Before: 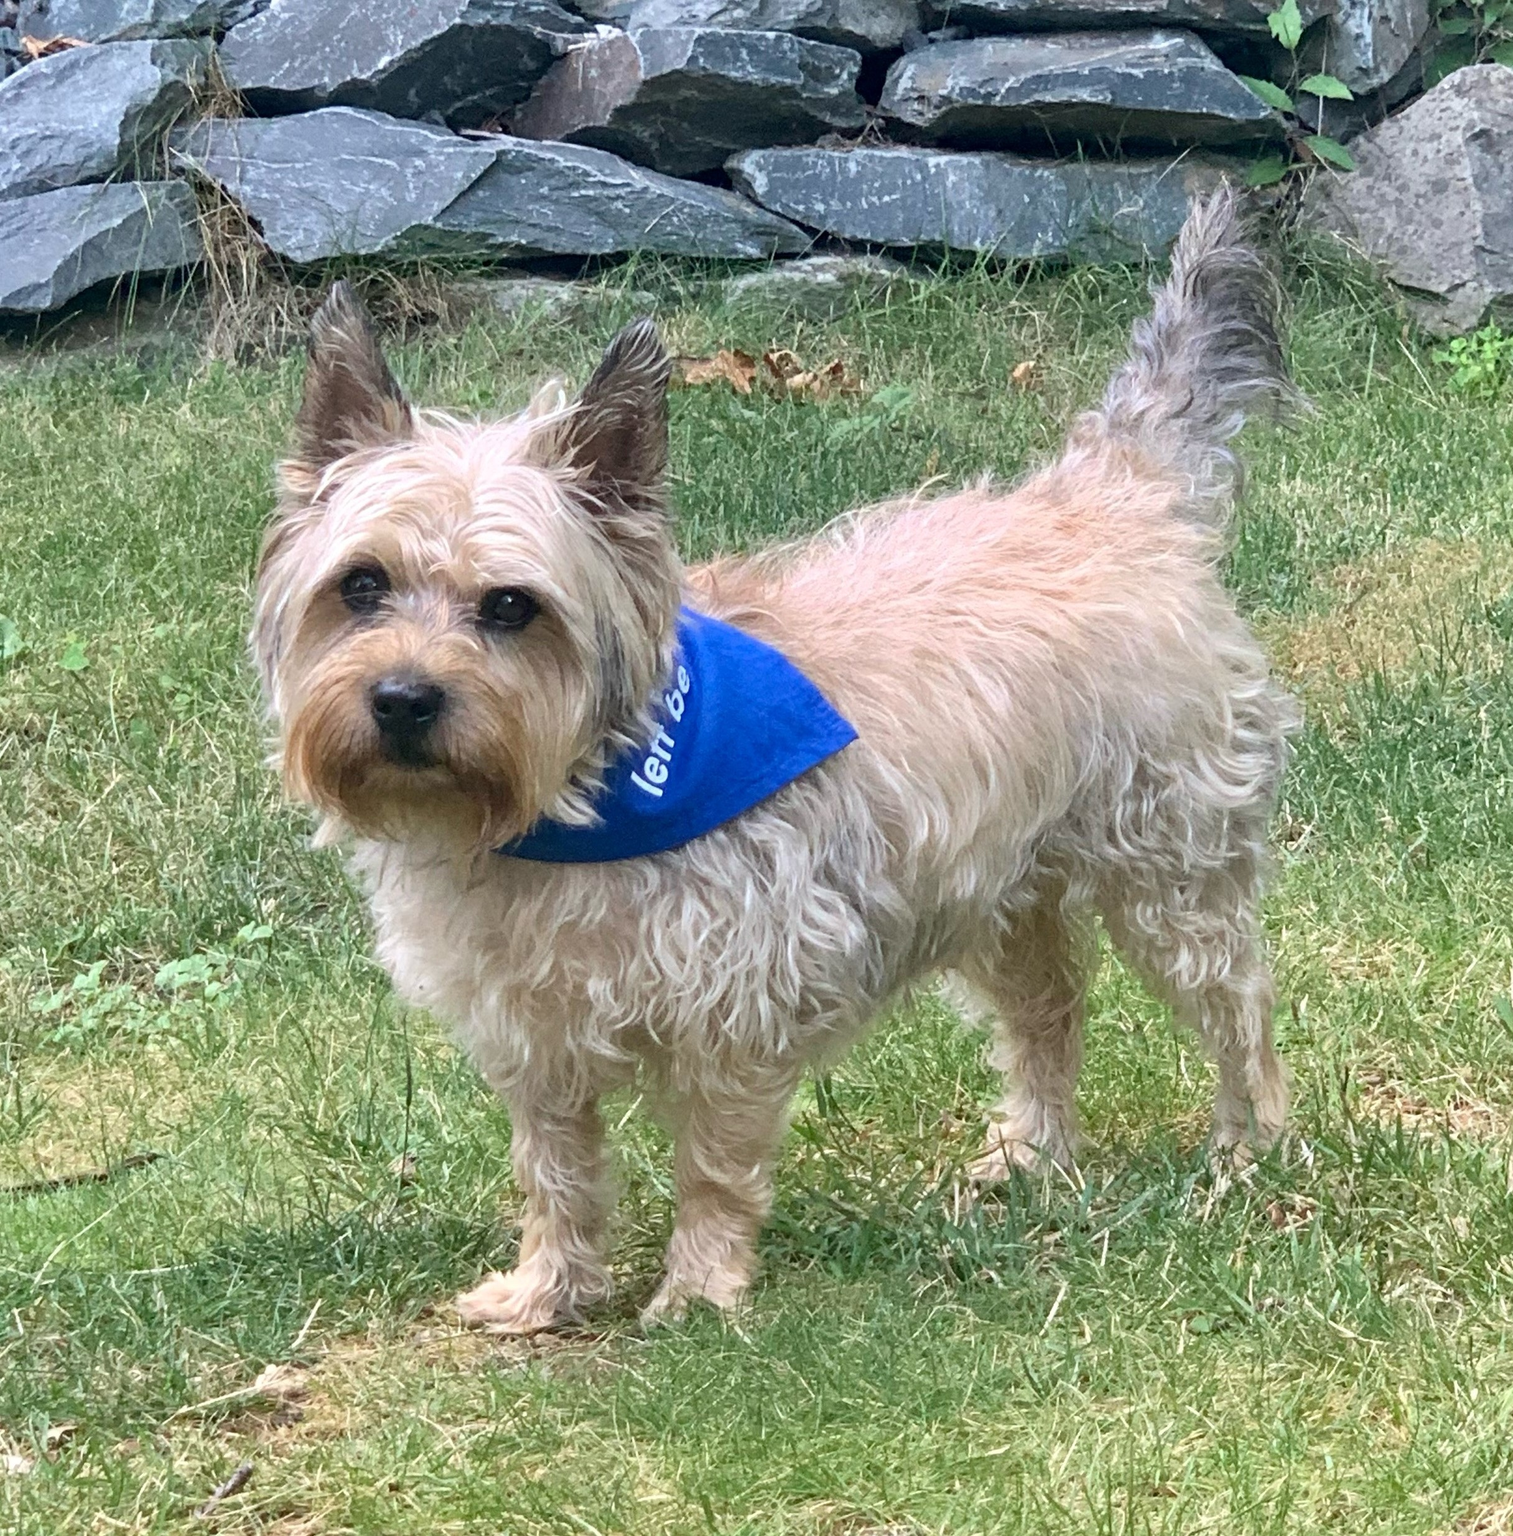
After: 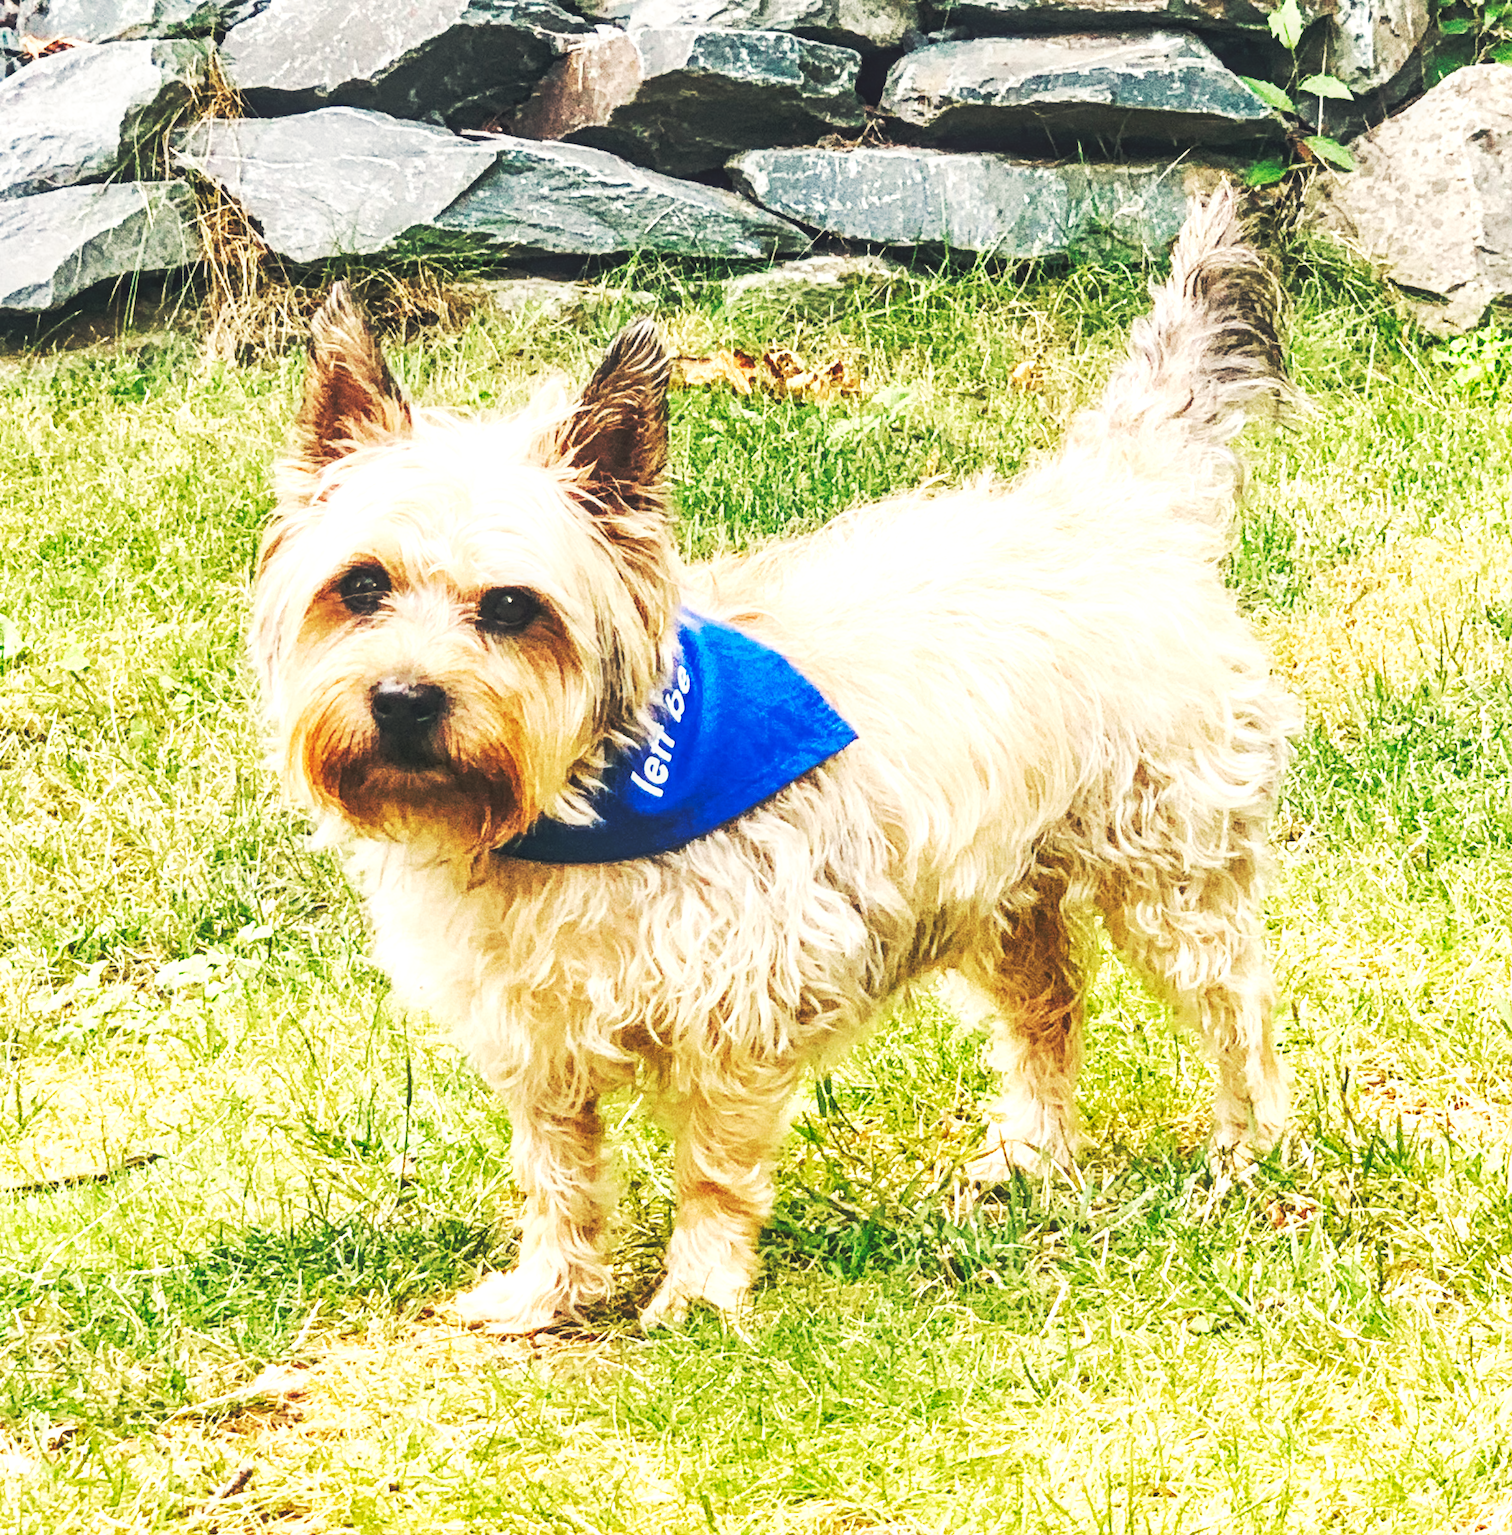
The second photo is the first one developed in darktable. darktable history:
white balance: red 1.138, green 0.996, blue 0.812
base curve: curves: ch0 [(0, 0.015) (0.085, 0.116) (0.134, 0.298) (0.19, 0.545) (0.296, 0.764) (0.599, 0.982) (1, 1)], preserve colors none
local contrast: detail 130%
